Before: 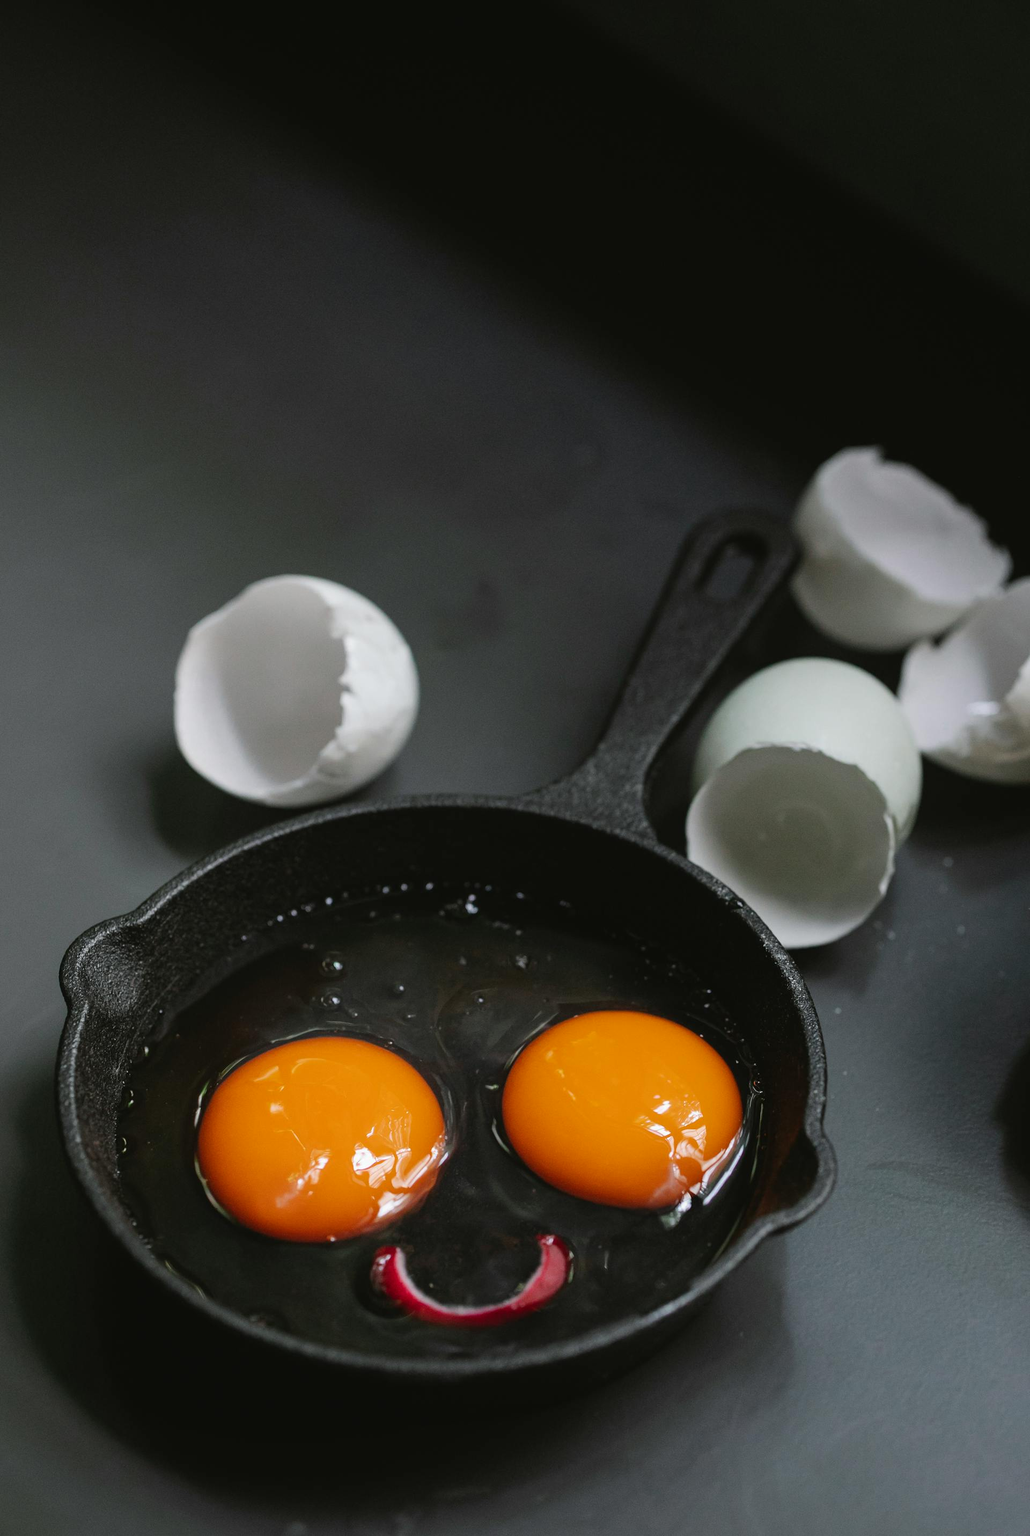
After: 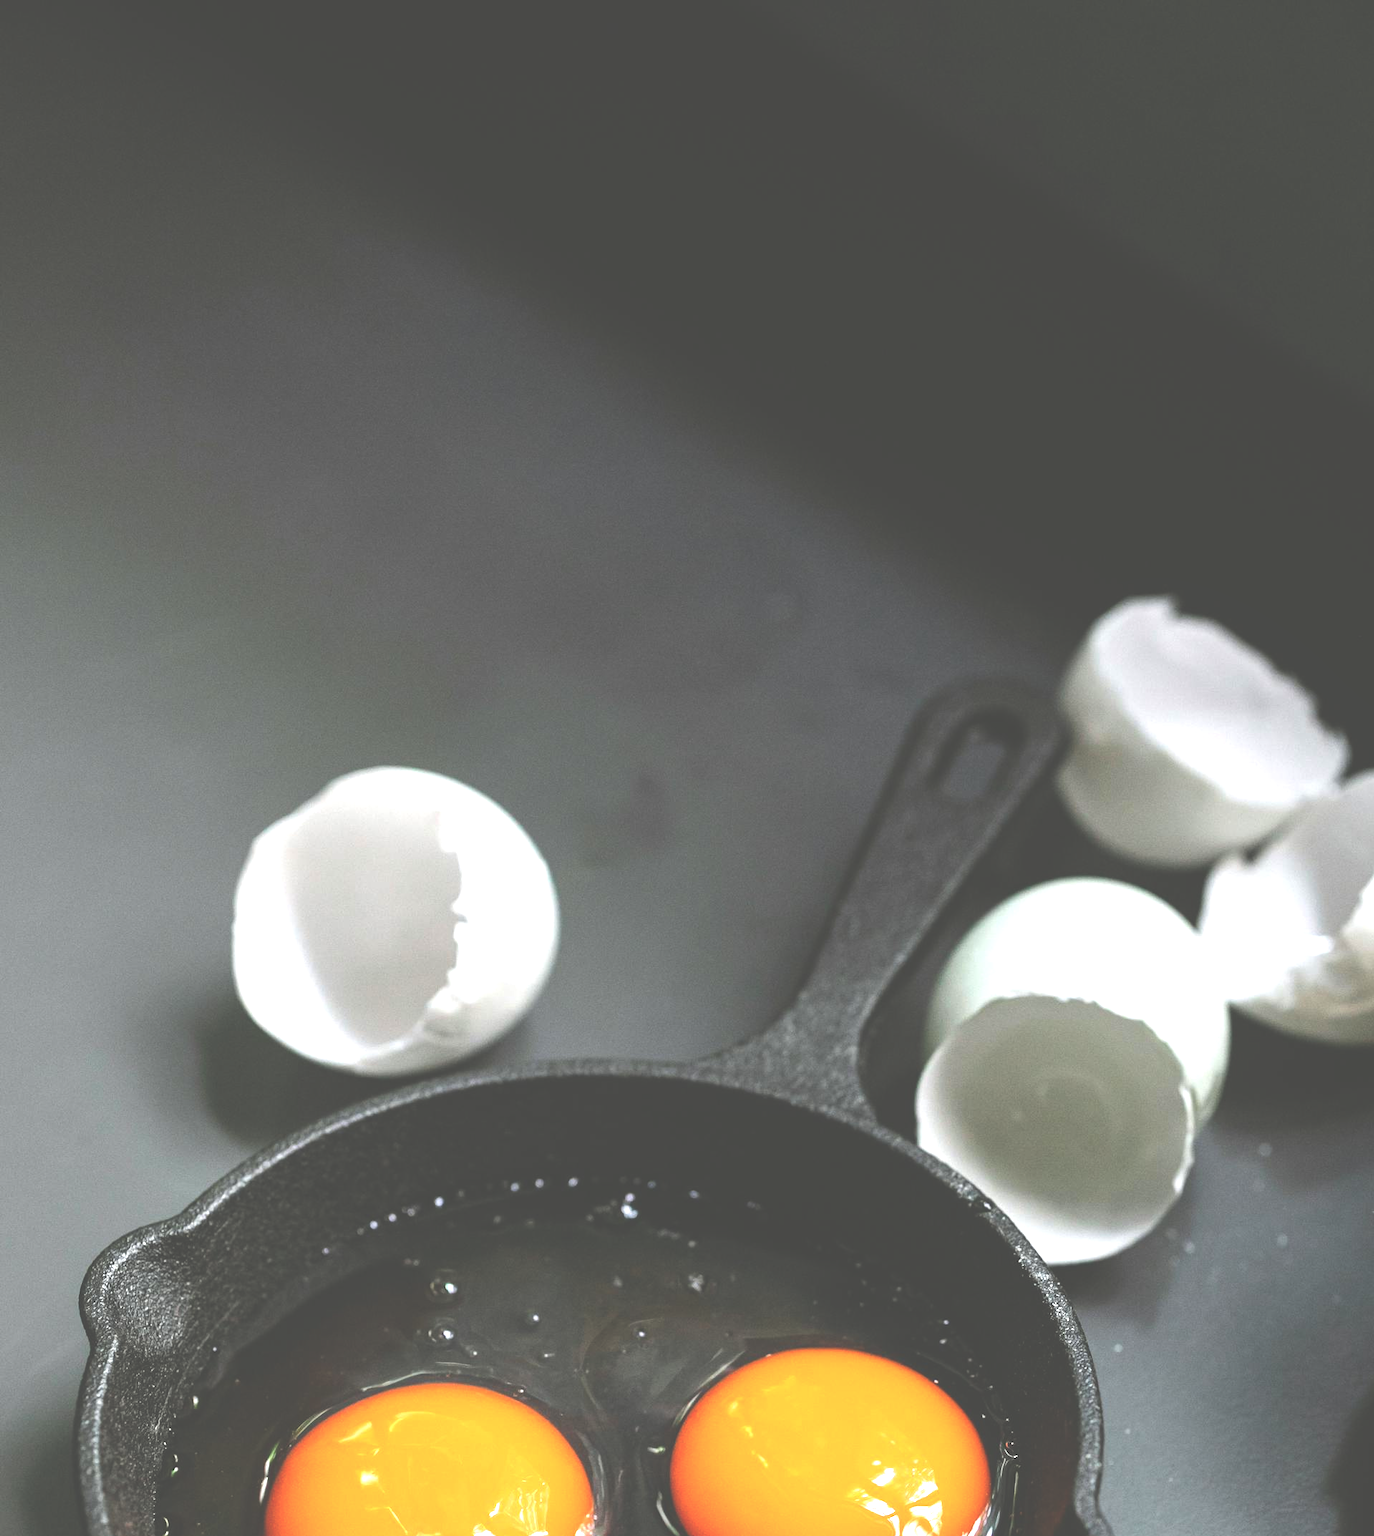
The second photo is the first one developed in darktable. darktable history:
tone equalizer: -8 EV -0.55 EV
exposure: black level correction -0.023, exposure 1.397 EV, compensate highlight preservation false
crop: bottom 24.988%
